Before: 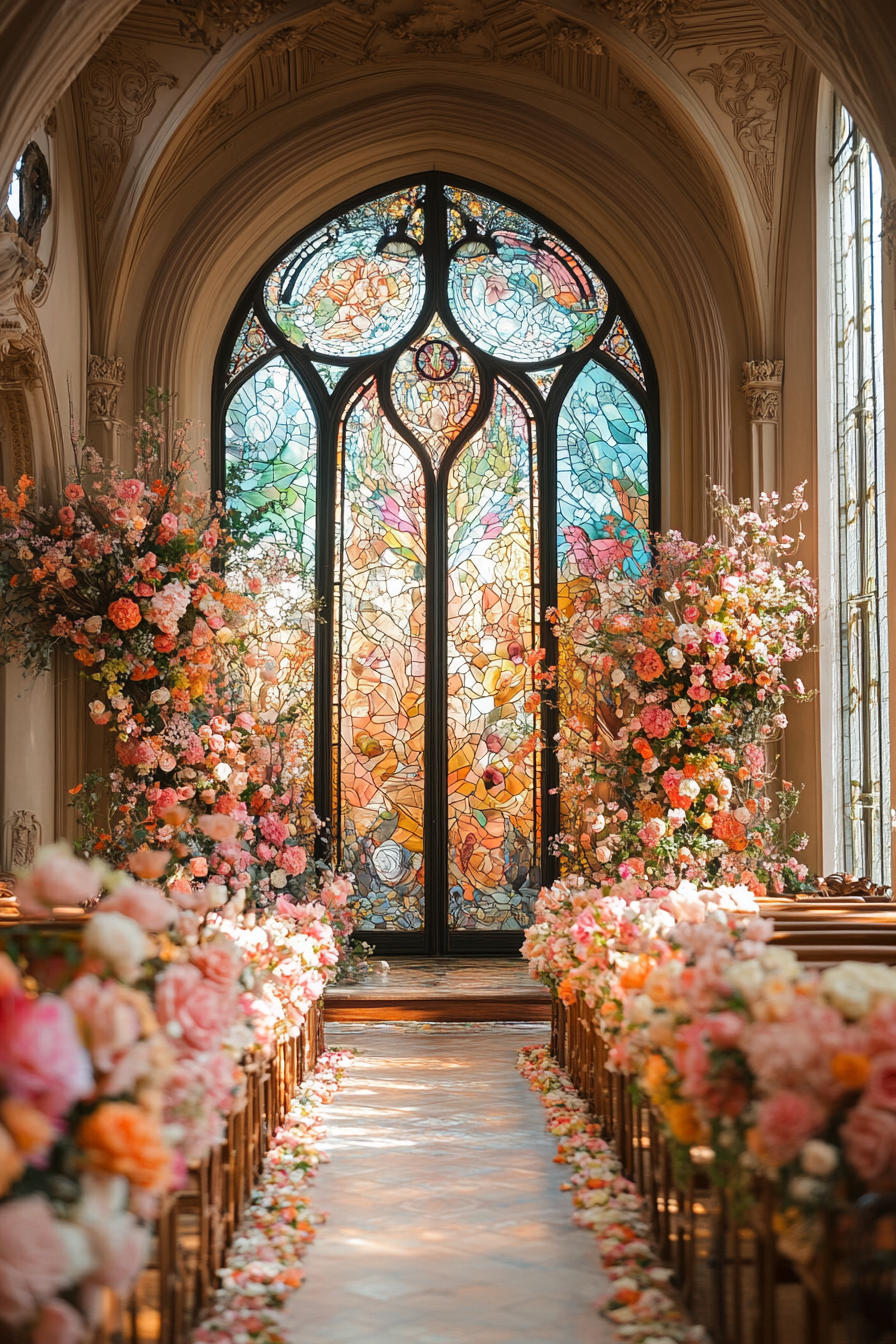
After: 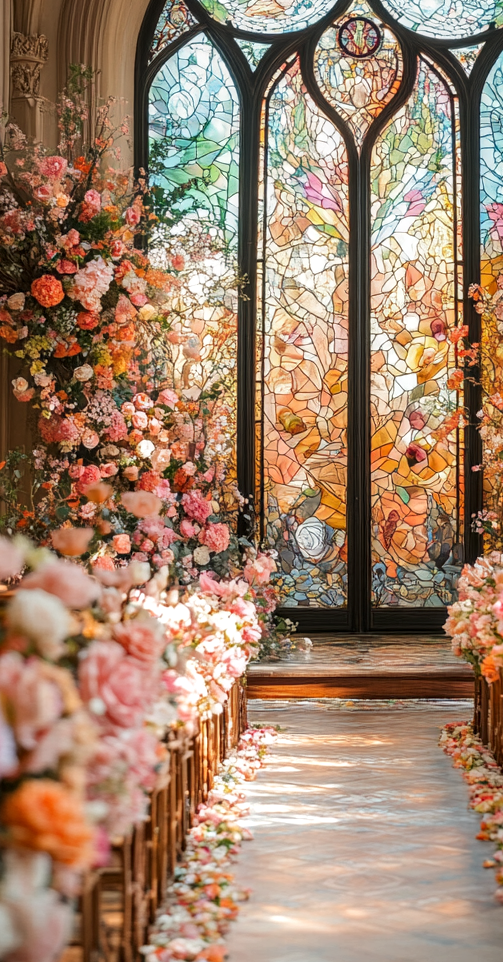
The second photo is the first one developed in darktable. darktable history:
local contrast: on, module defaults
crop: left 8.636%, top 24.052%, right 35.153%, bottom 4.319%
